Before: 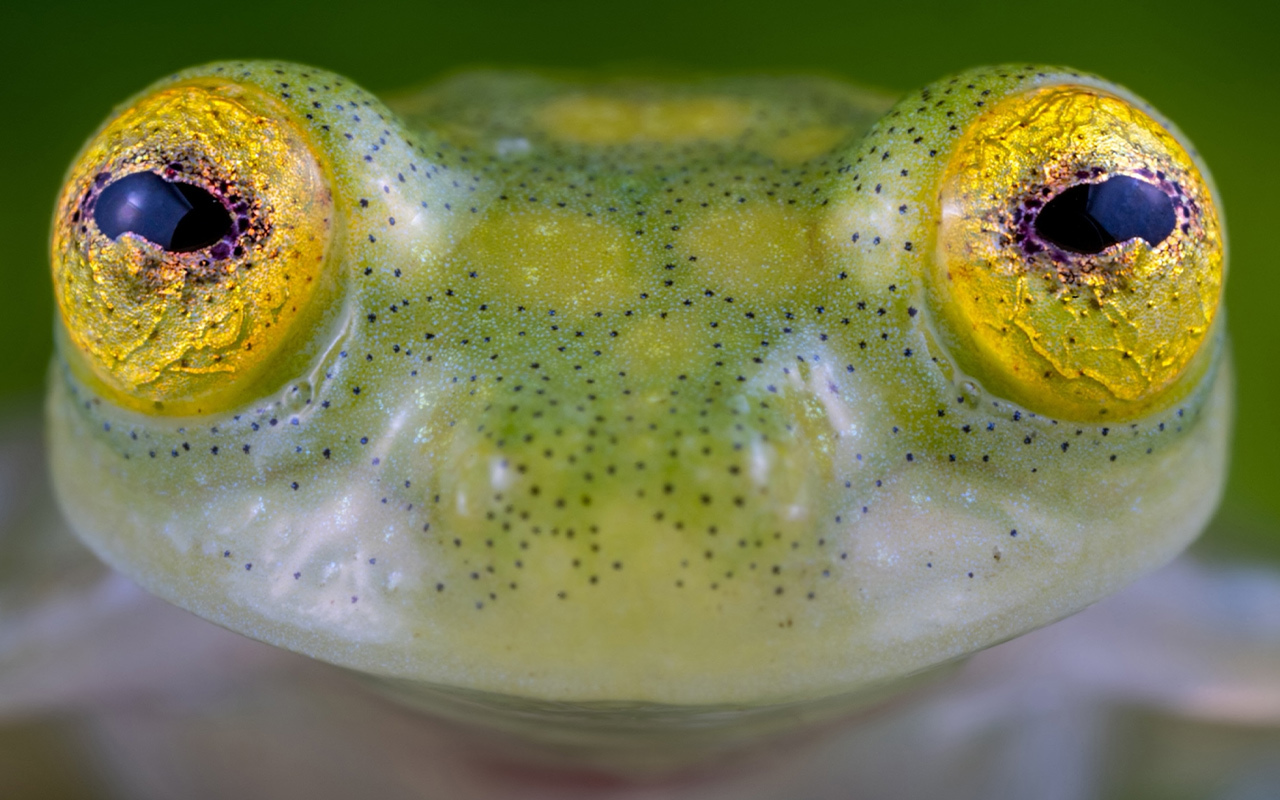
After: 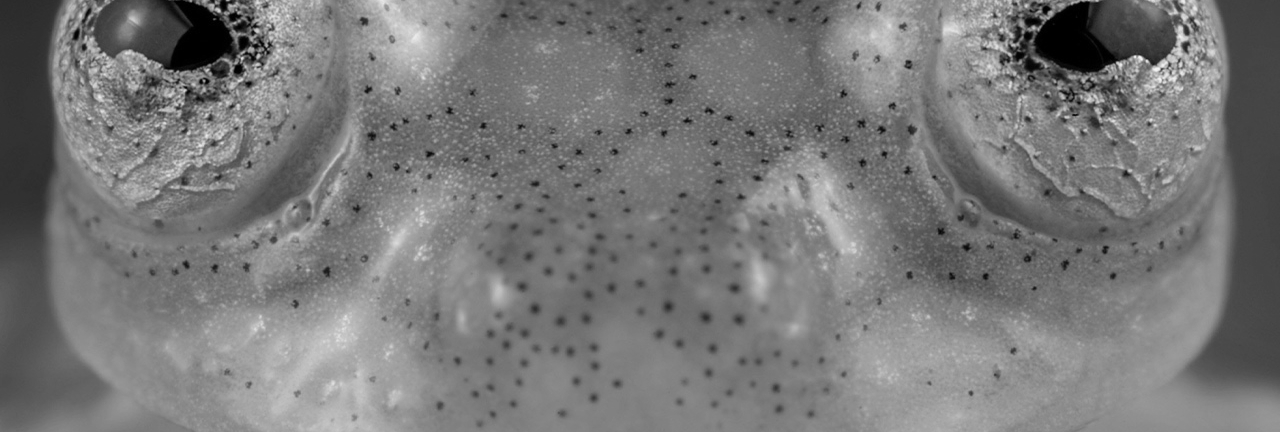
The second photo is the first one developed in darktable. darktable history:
color calibration: output gray [0.21, 0.42, 0.37, 0], illuminant same as pipeline (D50), adaptation XYZ, x 0.346, y 0.359, temperature 5021.62 K
crop and rotate: top 22.773%, bottom 23.22%
